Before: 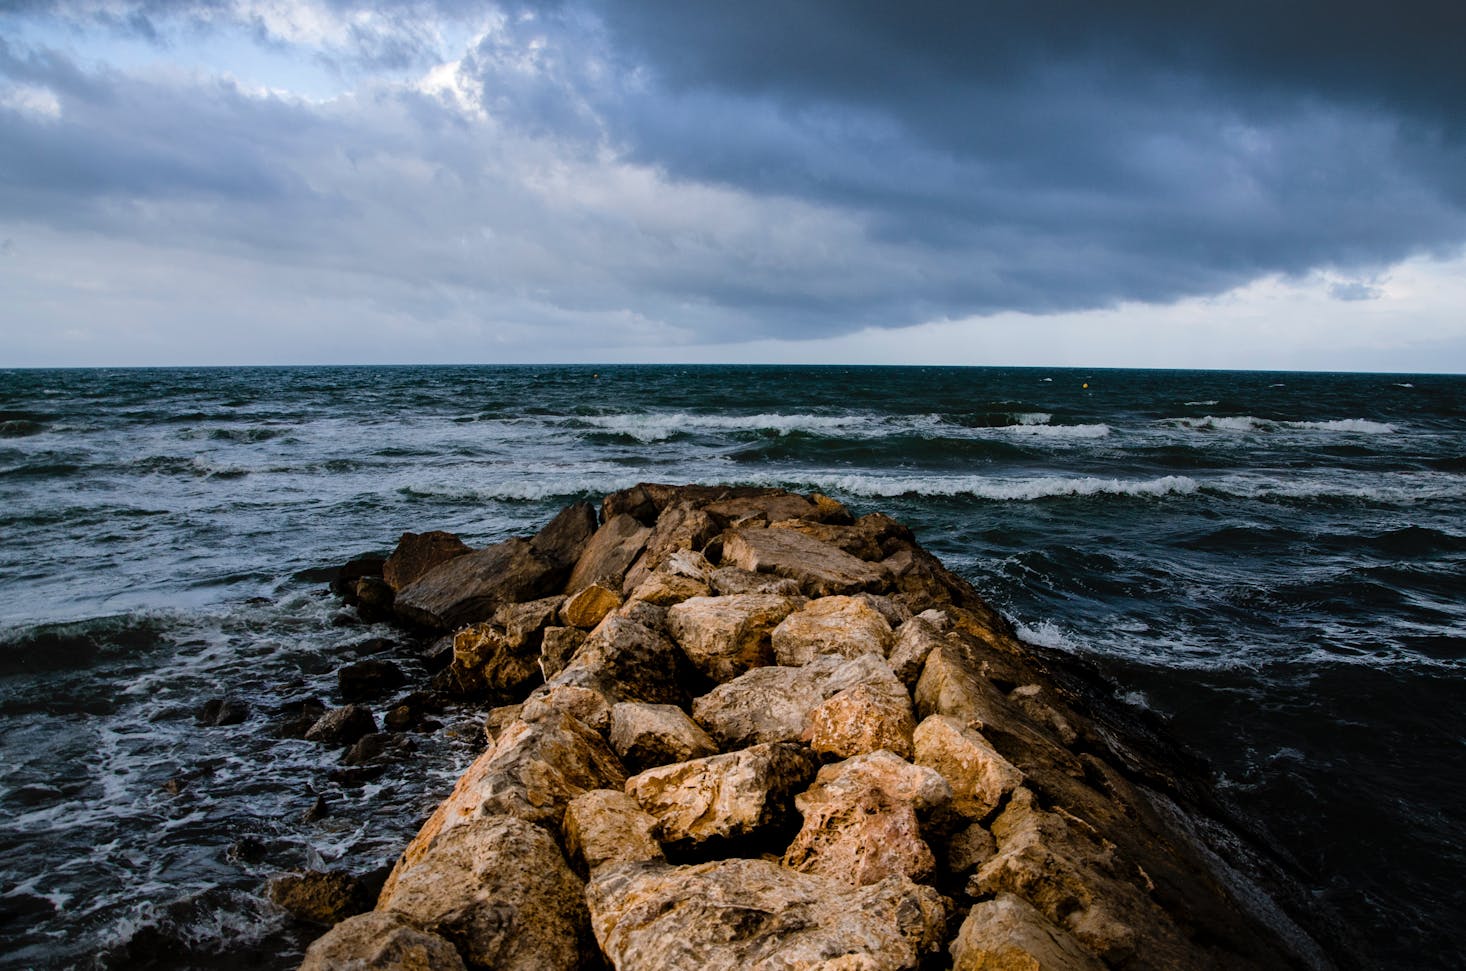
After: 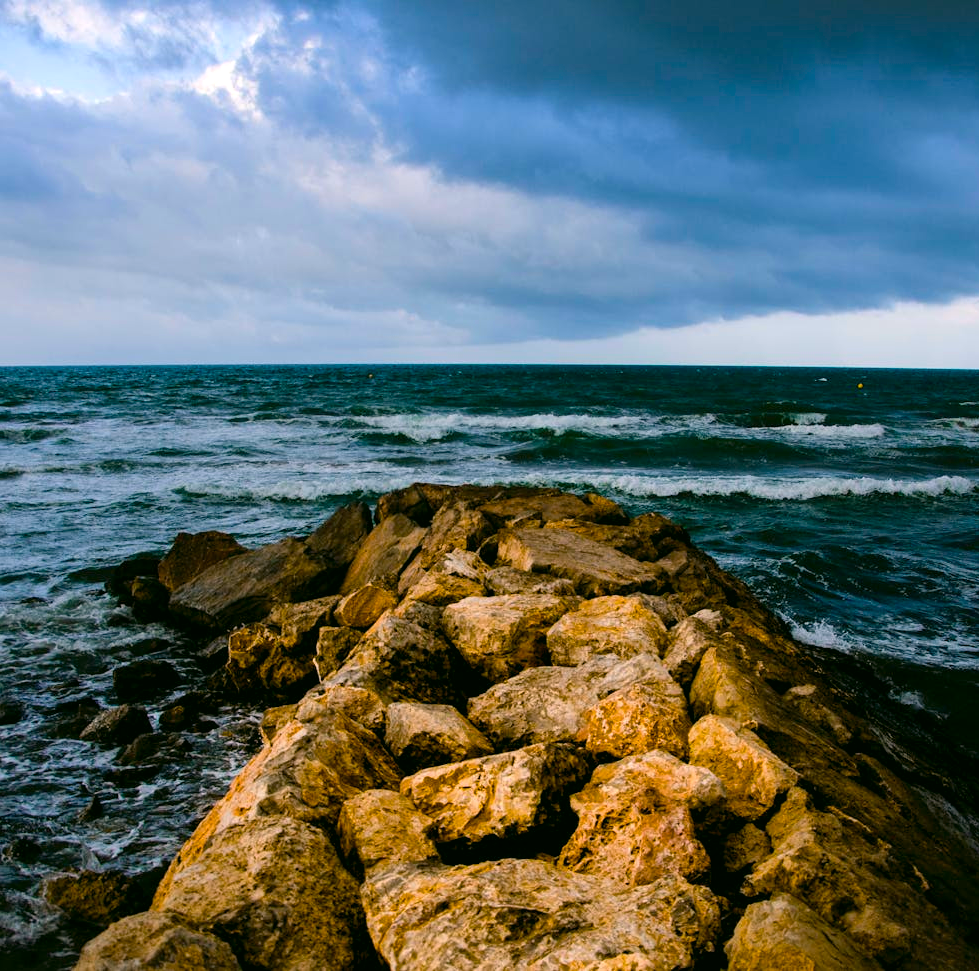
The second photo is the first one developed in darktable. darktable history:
color zones: curves: ch1 [(0, 0.469) (0.01, 0.469) (0.12, 0.446) (0.248, 0.469) (0.5, 0.5) (0.748, 0.5) (0.99, 0.469) (1, 0.469)]
color correction: highlights a* 4.01, highlights b* 4.92, shadows a* -7.39, shadows b* 4.56
crop: left 15.399%, right 17.754%
color balance rgb: shadows lift › chroma 0.916%, shadows lift › hue 111.33°, linear chroma grading › global chroma 14.79%, perceptual saturation grading › global saturation 30.253%, global vibrance 20%
exposure: exposure 0.197 EV, compensate highlight preservation false
